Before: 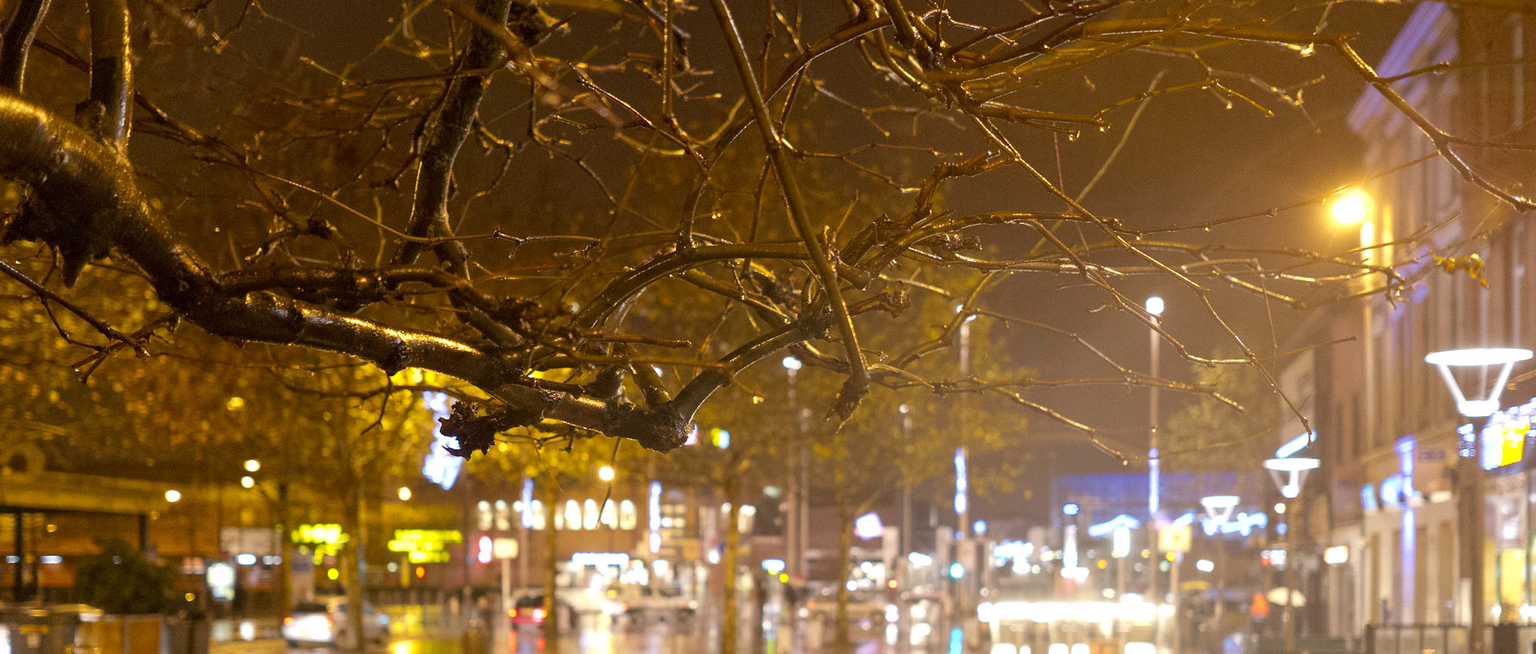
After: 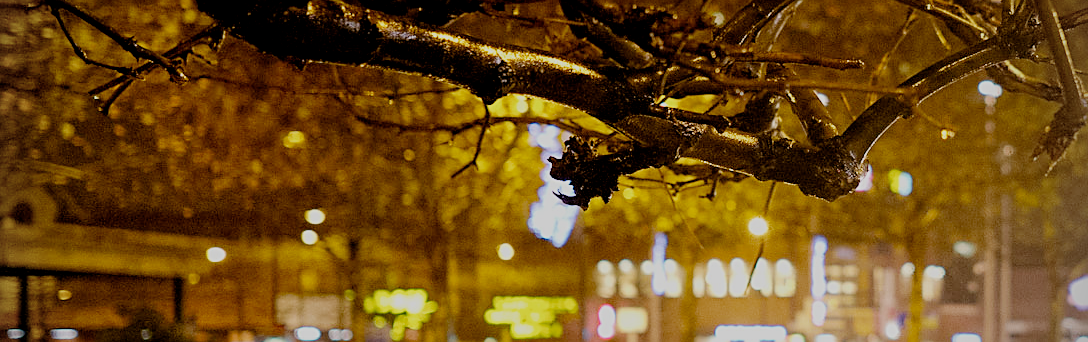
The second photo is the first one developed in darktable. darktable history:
crop: top 44.707%, right 43.226%, bottom 13.267%
sharpen: on, module defaults
vignetting: unbound false
filmic rgb: black relative exposure -6.12 EV, white relative exposure 6.95 EV, hardness 2.26, preserve chrominance no, color science v4 (2020), contrast in shadows soft, contrast in highlights soft
velvia: strength 15.62%
color balance rgb: perceptual saturation grading › global saturation 0.03%, global vibrance 20%
